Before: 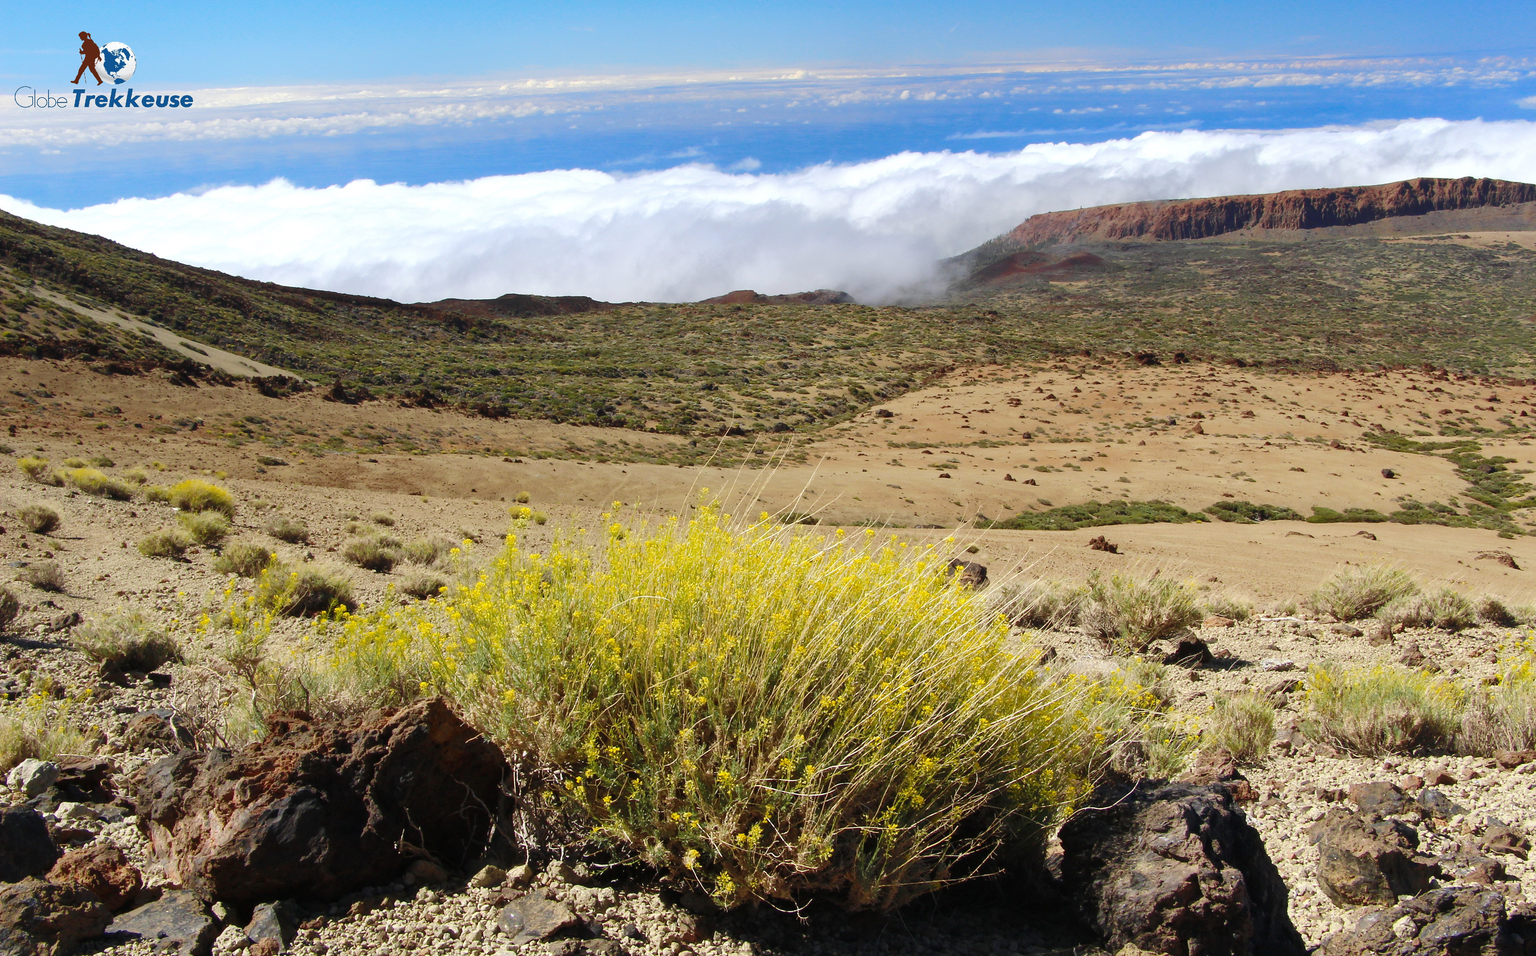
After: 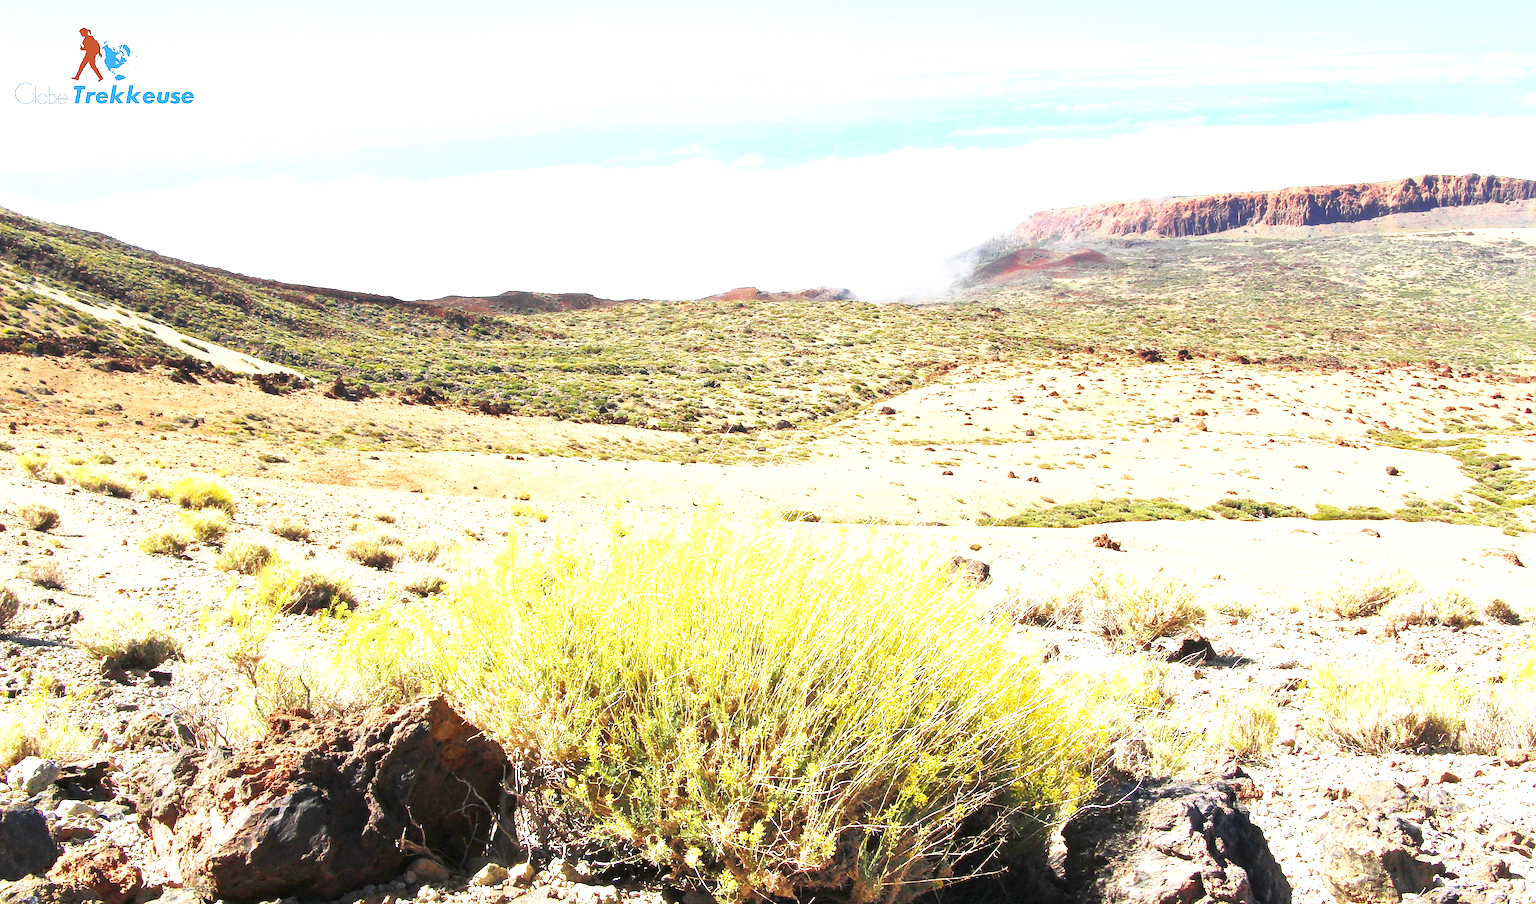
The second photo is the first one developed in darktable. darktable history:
sharpen: on, module defaults
exposure: black level correction 0.001, exposure 1.812 EV, compensate highlight preservation false
crop: top 0.463%, right 0.259%, bottom 5.104%
base curve: curves: ch0 [(0, 0) (0.579, 0.807) (1, 1)], preserve colors none
